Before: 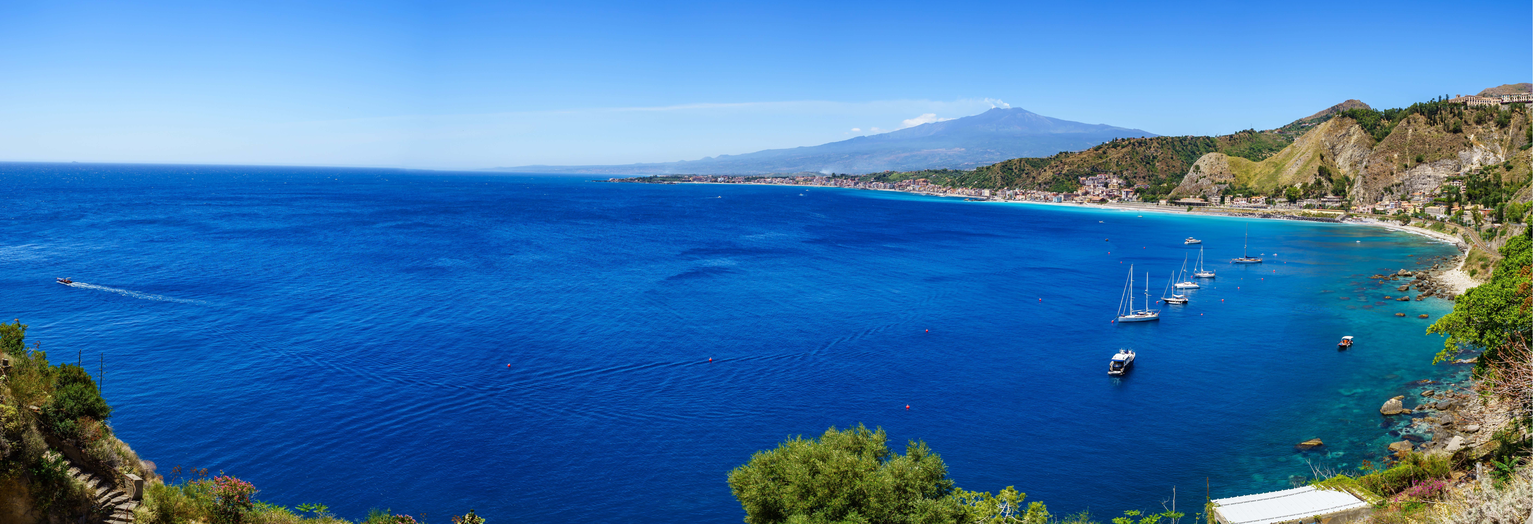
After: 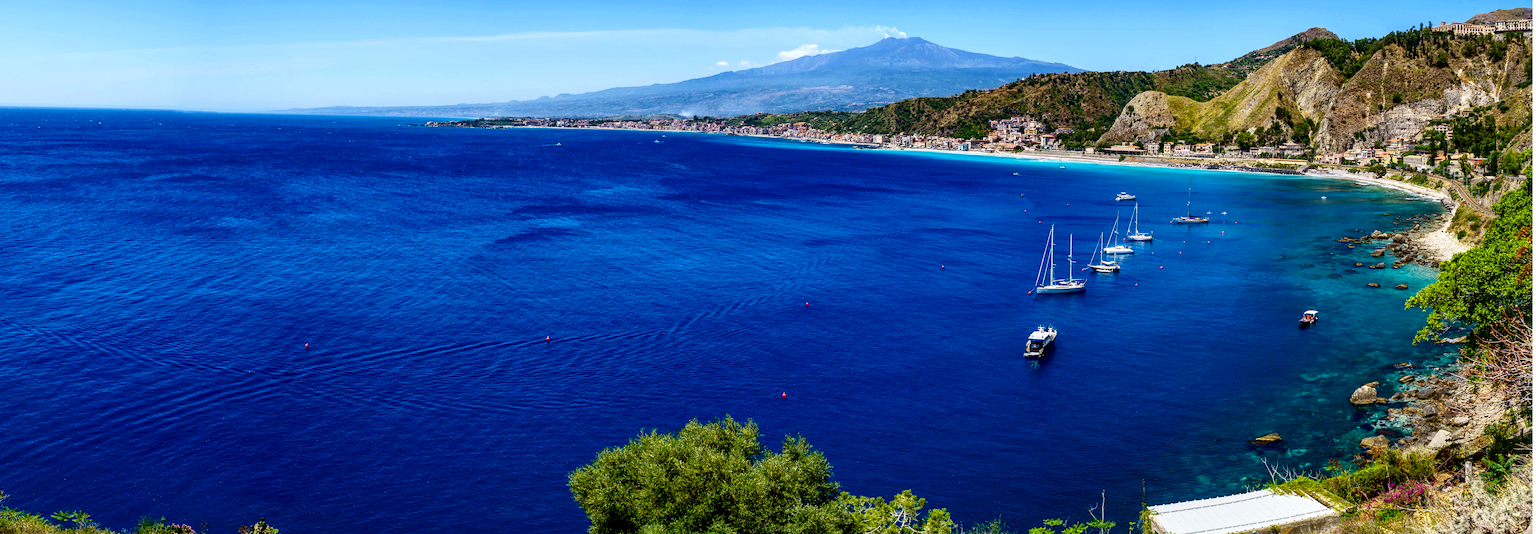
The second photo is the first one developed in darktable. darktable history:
crop: left 16.489%, top 14.697%
contrast brightness saturation: contrast 0.224, brightness -0.181, saturation 0.241
local contrast: highlights 94%, shadows 86%, detail 160%, midtone range 0.2
